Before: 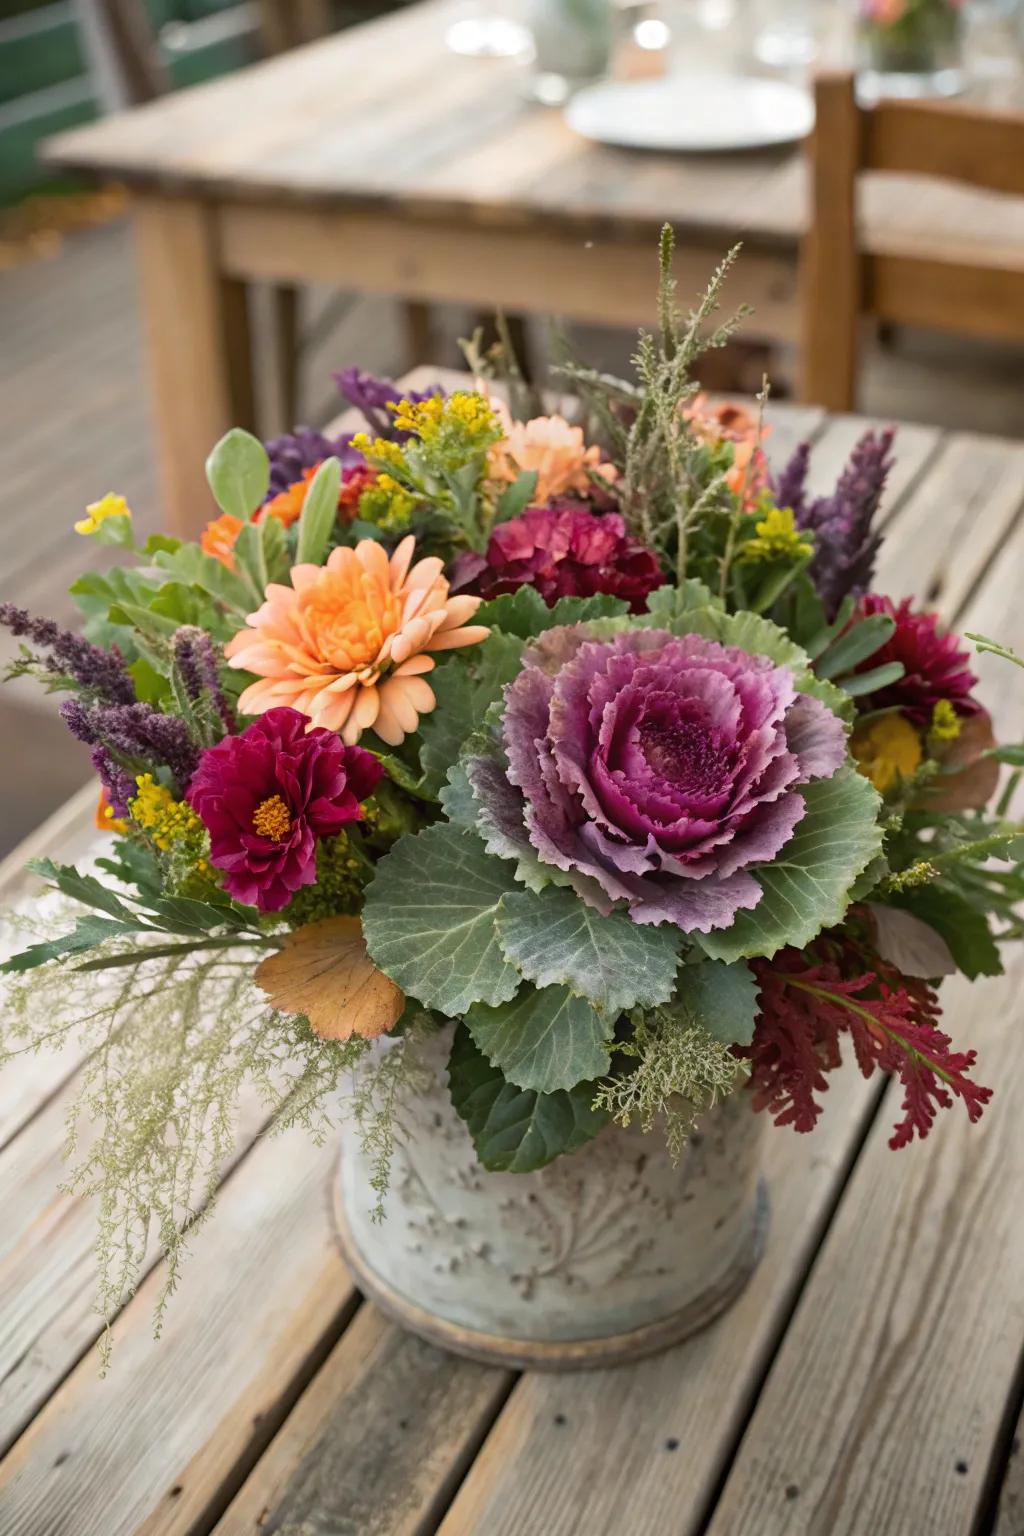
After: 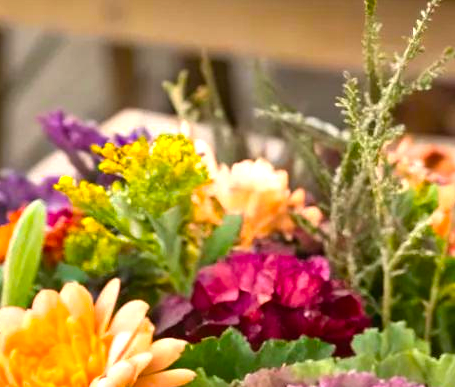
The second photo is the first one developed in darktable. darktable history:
color balance rgb: power › hue 209.01°, perceptual saturation grading › global saturation 25.141%, perceptual brilliance grading › global brilliance 30.022%
exposure: exposure -0.24 EV, compensate highlight preservation false
color zones: curves: ch0 [(0, 0.447) (0.184, 0.543) (0.323, 0.476) (0.429, 0.445) (0.571, 0.443) (0.714, 0.451) (0.857, 0.452) (1, 0.447)]; ch1 [(0, 0.464) (0.176, 0.46) (0.287, 0.177) (0.429, 0.002) (0.571, 0) (0.714, 0) (0.857, 0) (1, 0.464)], mix -123.15%
crop: left 28.879%, top 16.783%, right 26.63%, bottom 58.017%
